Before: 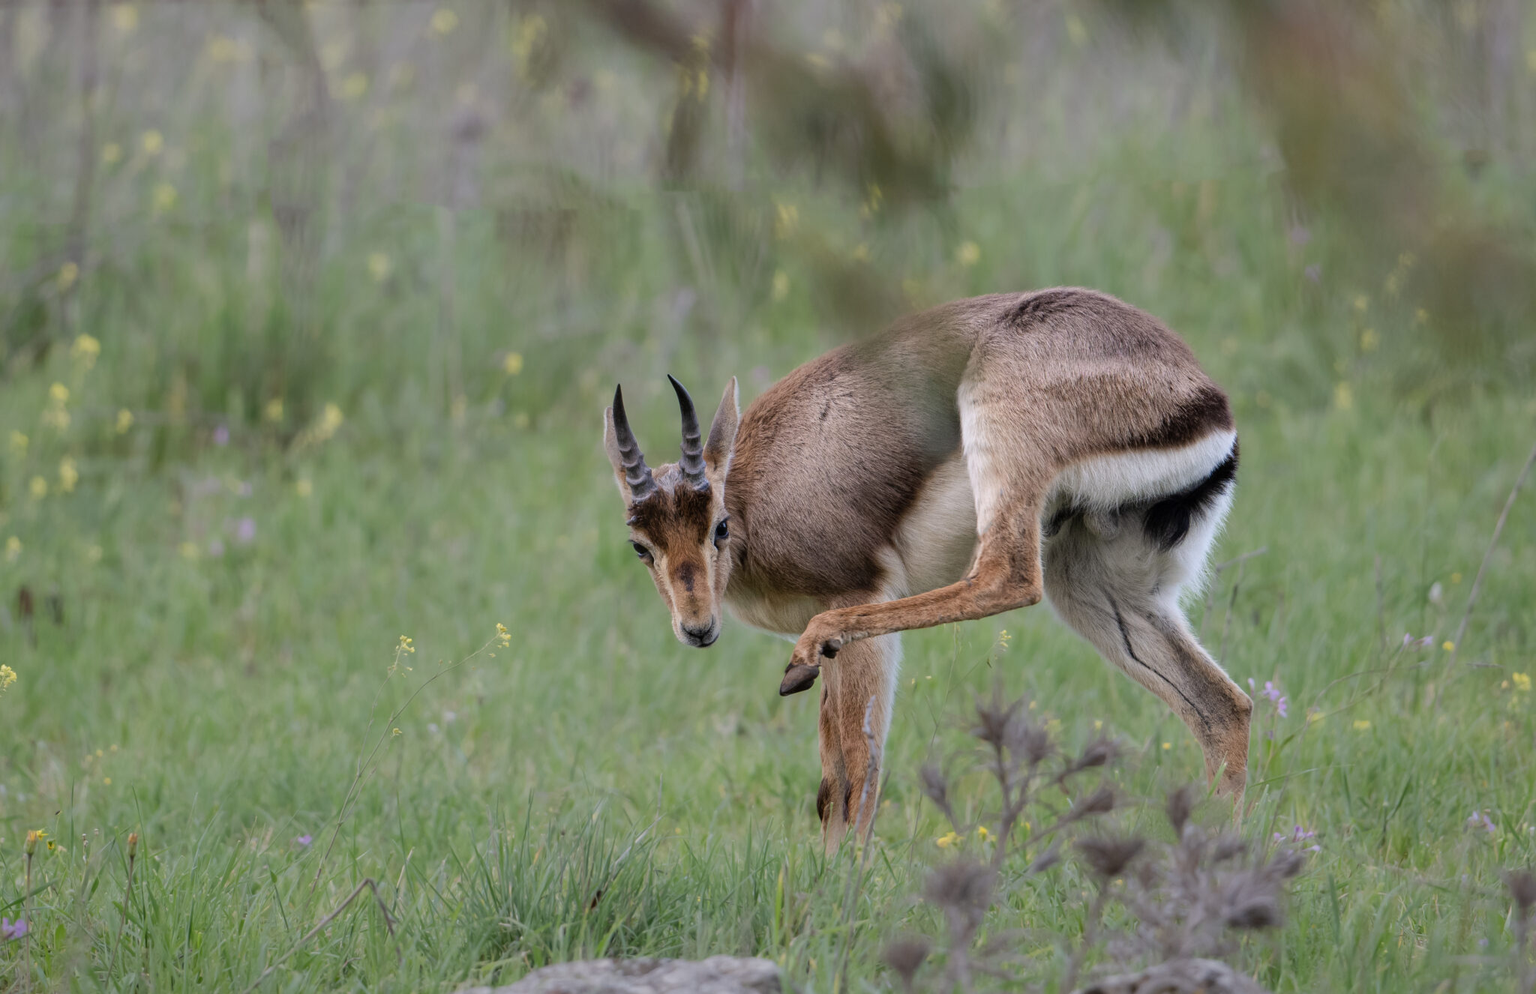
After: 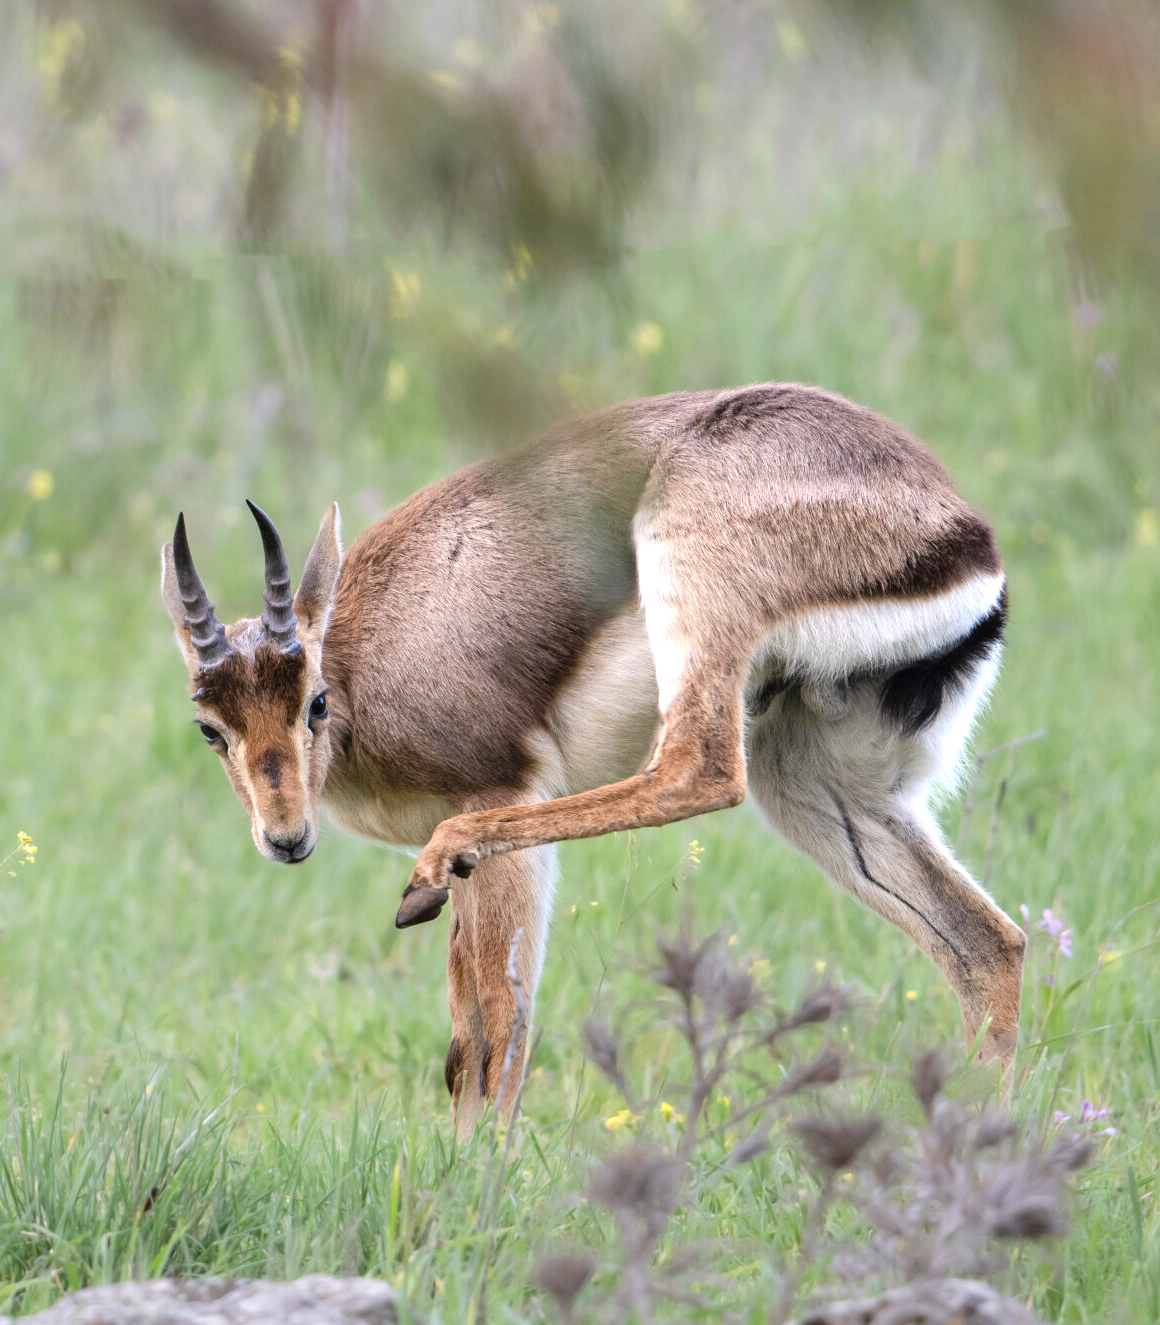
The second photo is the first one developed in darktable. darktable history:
crop: left 31.458%, top 0%, right 11.876%
contrast brightness saturation: contrast -0.02, brightness -0.01, saturation 0.03
rotate and perspective: automatic cropping off
exposure: black level correction 0, exposure 0.9 EV, compensate highlight preservation false
